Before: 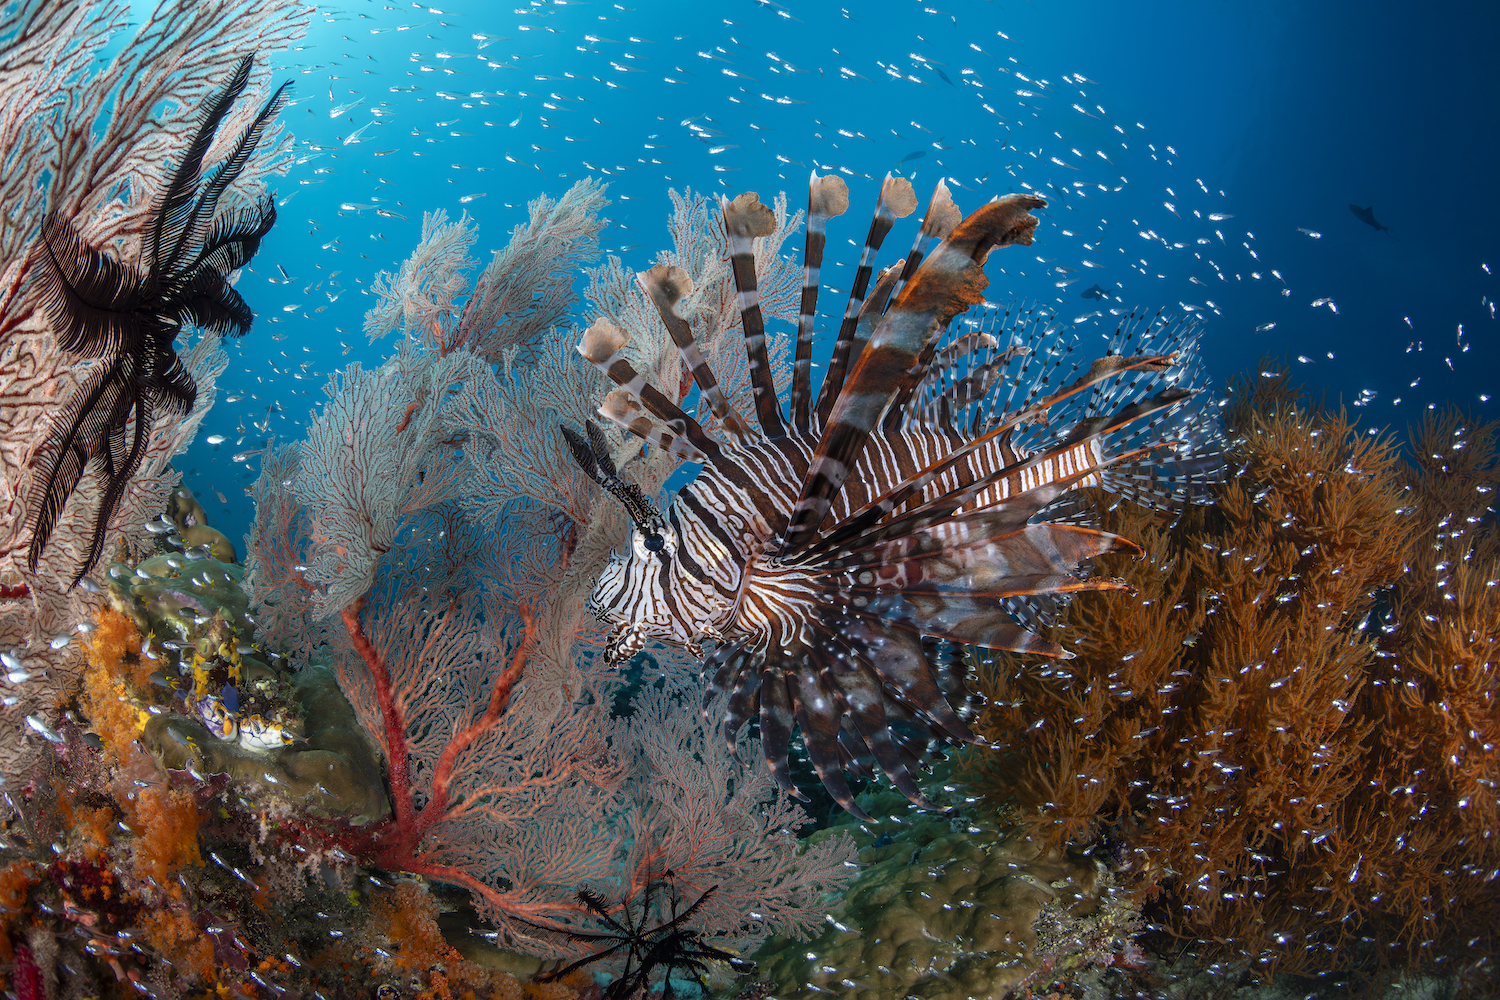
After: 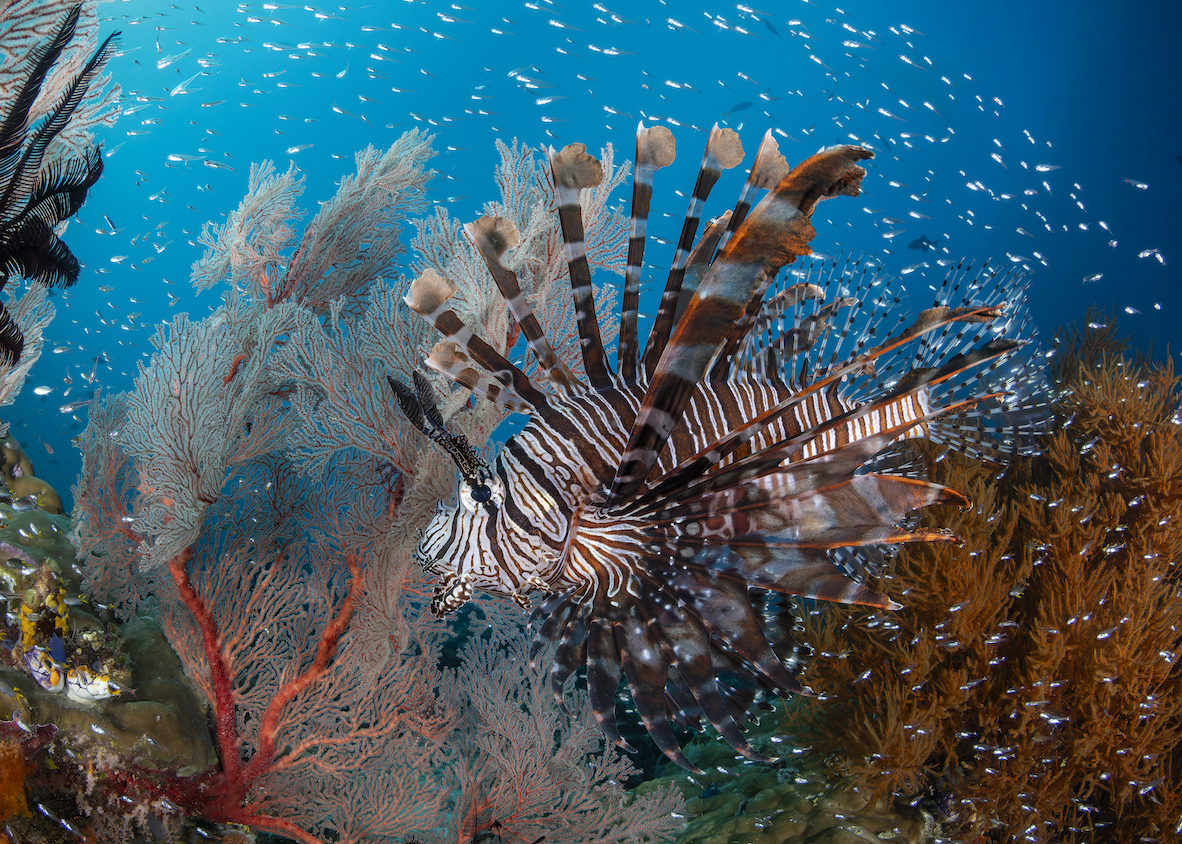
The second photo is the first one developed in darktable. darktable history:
vignetting: fall-off start 97.24%, saturation 0.042, width/height ratio 1.185, unbound false
crop: left 11.585%, top 4.992%, right 9.605%, bottom 10.516%
